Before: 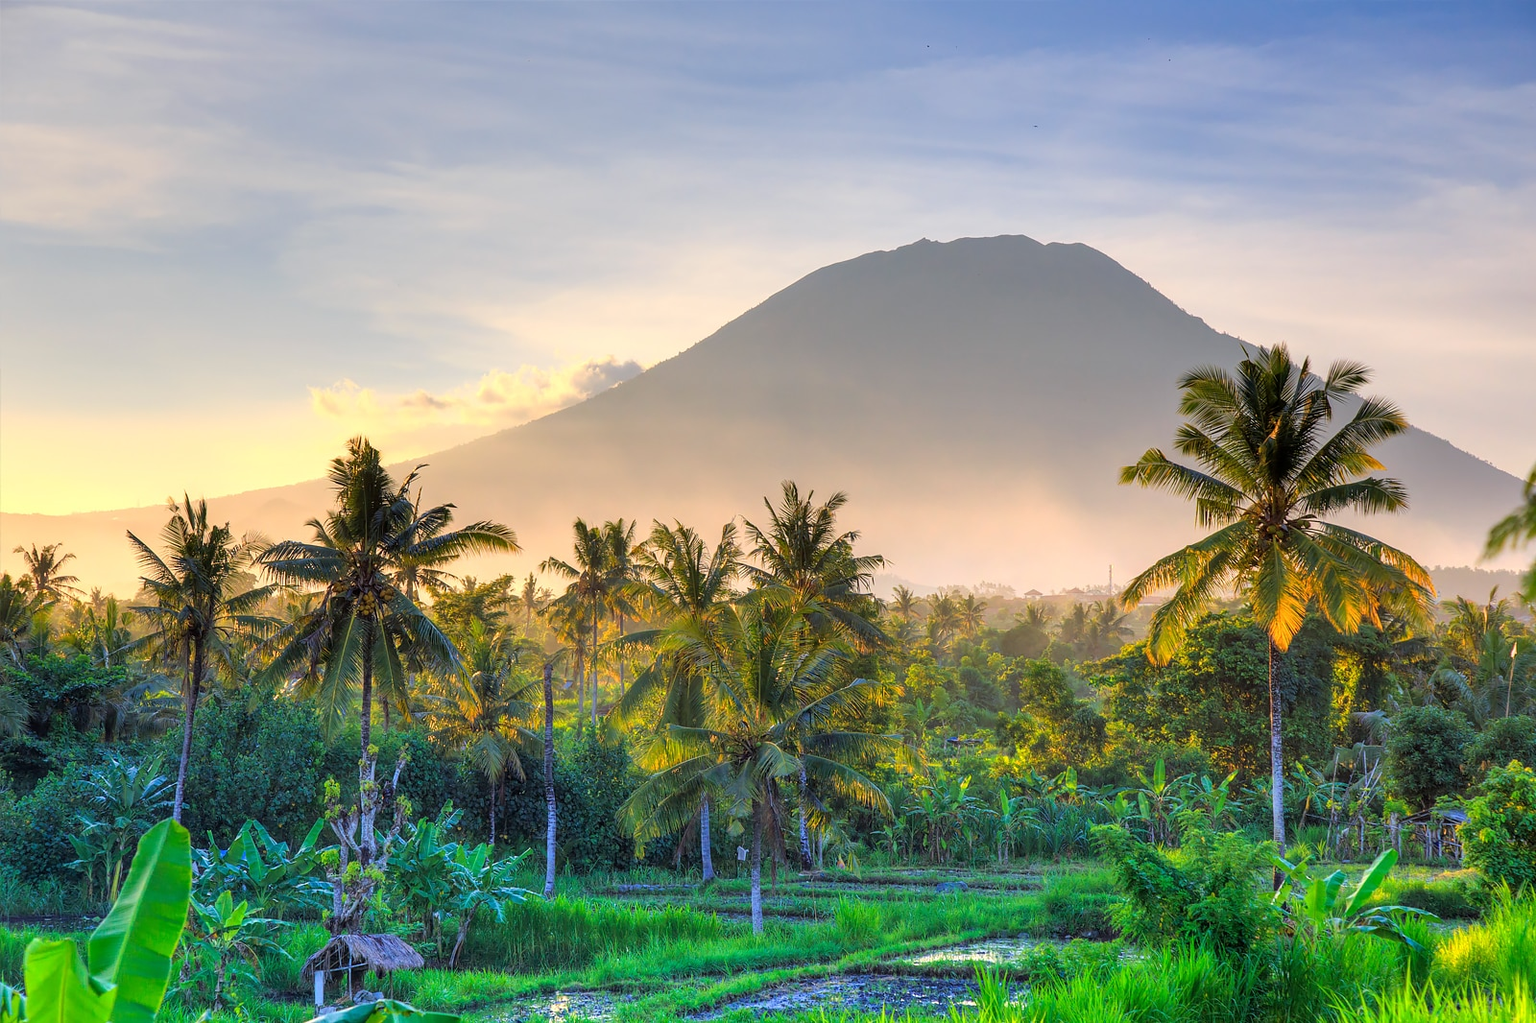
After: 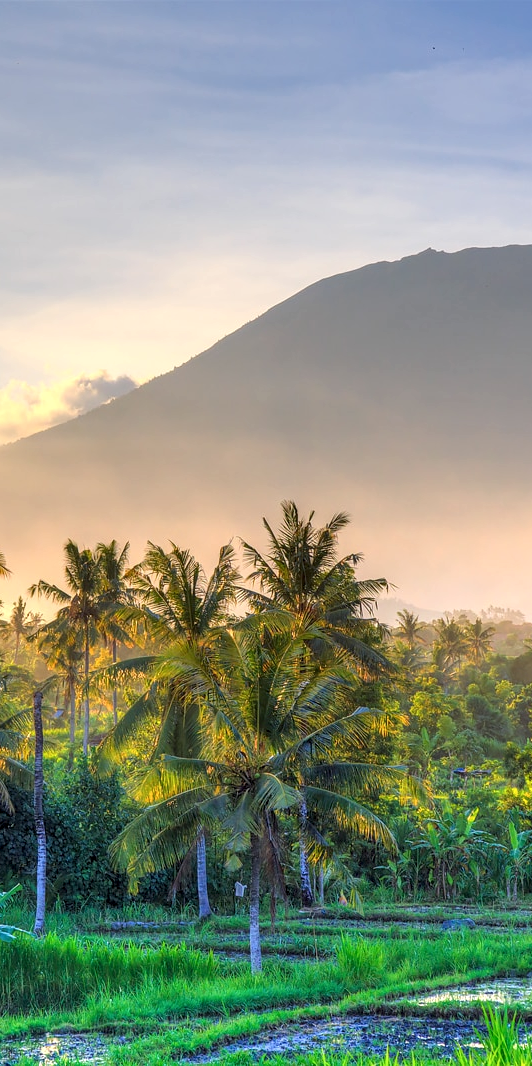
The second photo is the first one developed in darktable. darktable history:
local contrast: on, module defaults
crop: left 33.36%, right 33.36%
